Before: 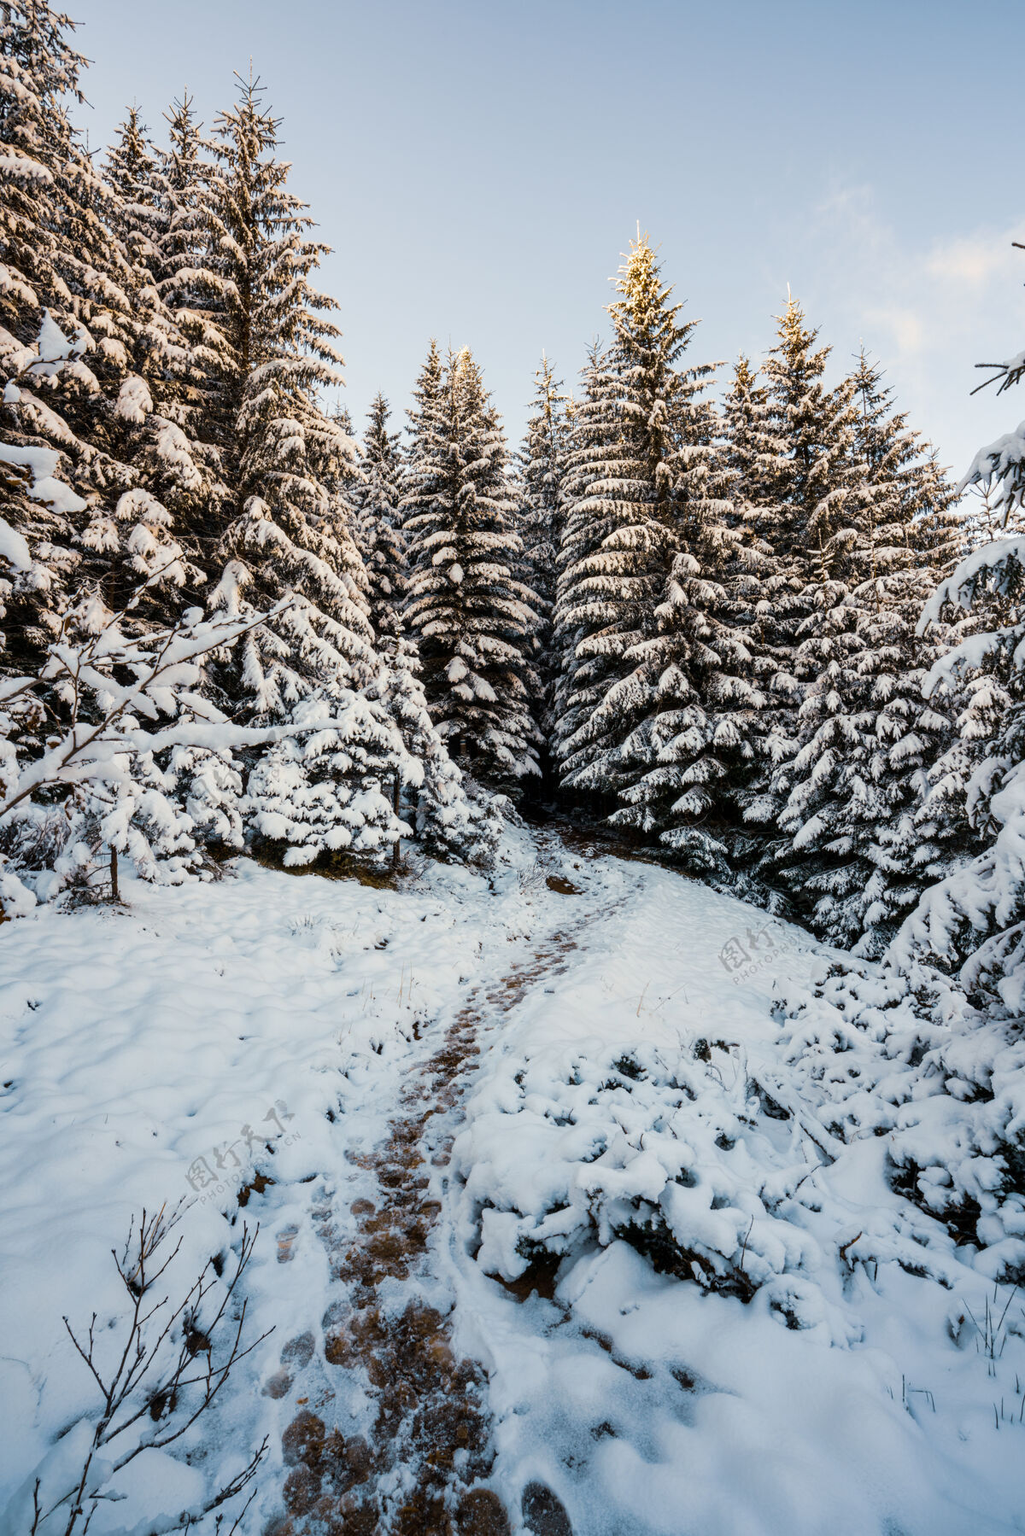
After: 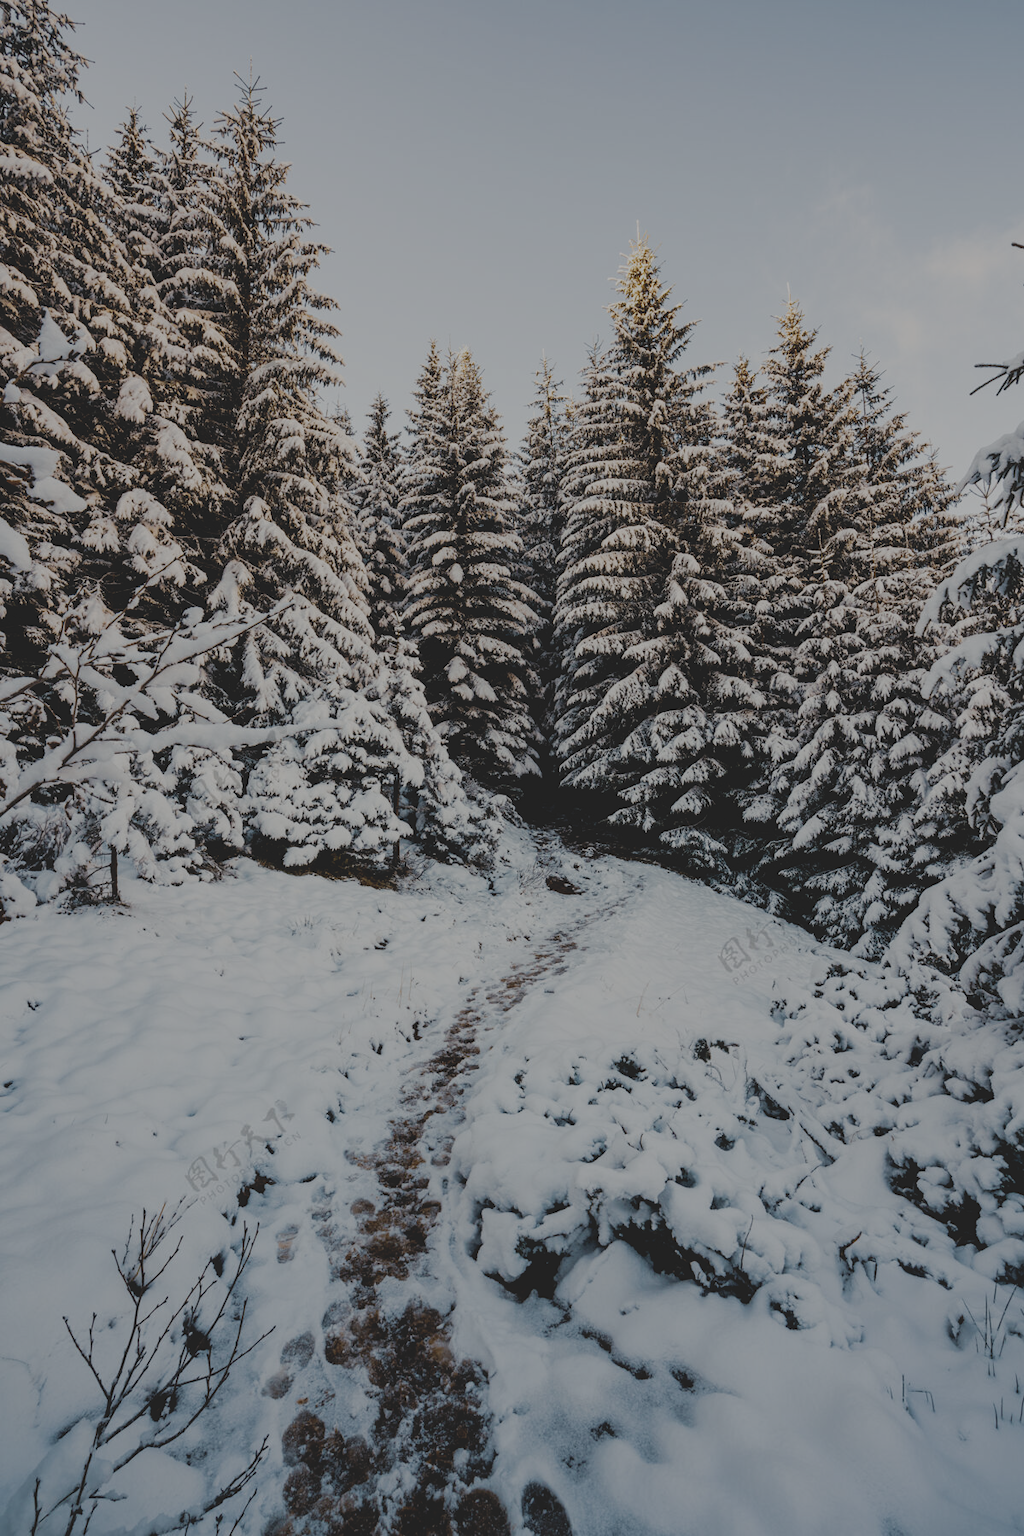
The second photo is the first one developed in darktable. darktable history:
contrast brightness saturation: contrast -0.26, saturation -0.43
filmic rgb: middle gray luminance 29%, black relative exposure -10.3 EV, white relative exposure 5.5 EV, threshold 6 EV, target black luminance 0%, hardness 3.95, latitude 2.04%, contrast 1.132, highlights saturation mix 5%, shadows ↔ highlights balance 15.11%, add noise in highlights 0, preserve chrominance no, color science v3 (2019), use custom middle-gray values true, iterations of high-quality reconstruction 0, contrast in highlights soft, enable highlight reconstruction true
